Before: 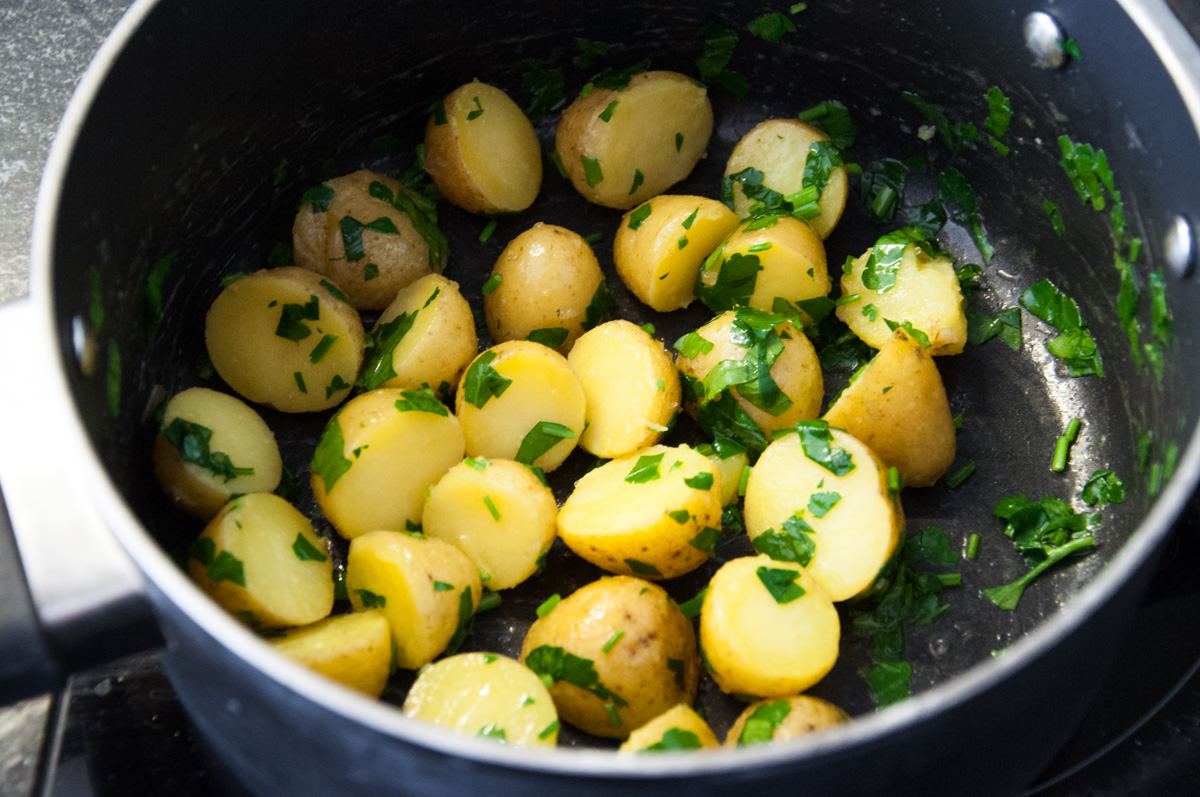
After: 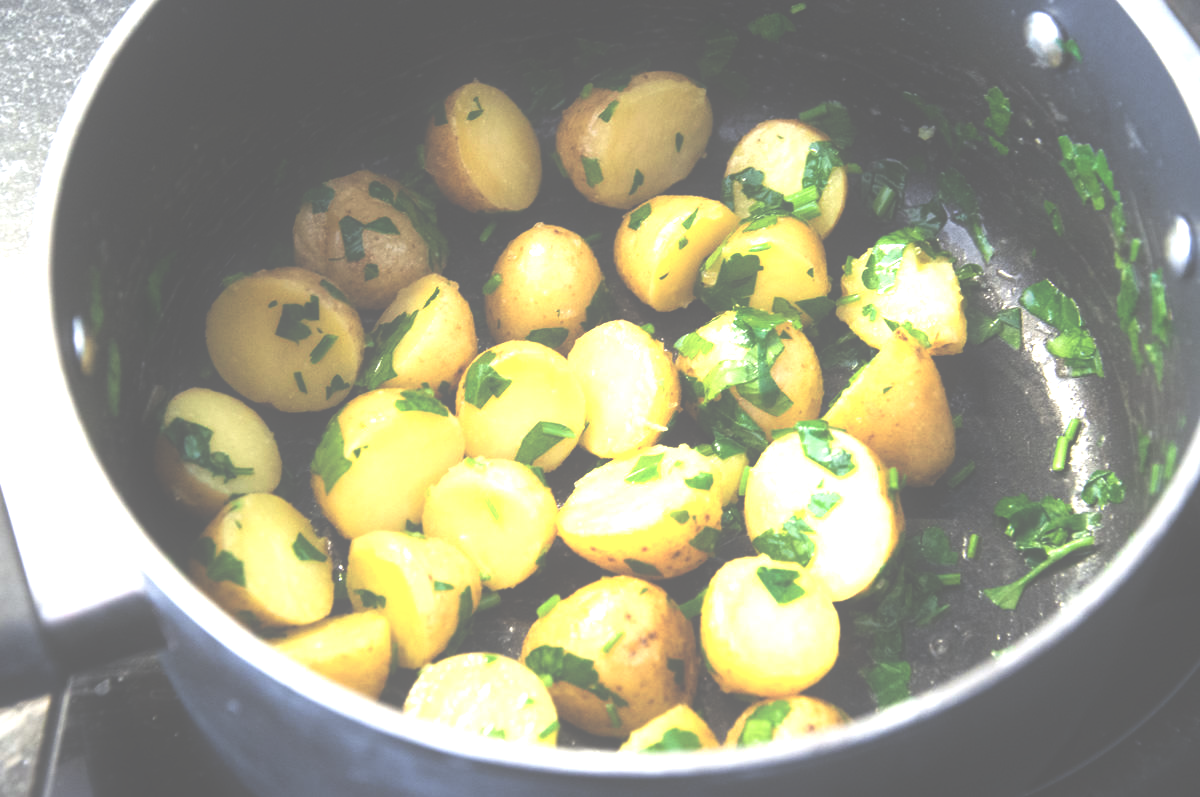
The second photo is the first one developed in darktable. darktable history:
tone equalizer: -8 EV -1.07 EV, -7 EV -0.977 EV, -6 EV -0.869 EV, -5 EV -0.571 EV, -3 EV 0.556 EV, -2 EV 0.849 EV, -1 EV 1 EV, +0 EV 1.05 EV, mask exposure compensation -0.513 EV
exposure: black level correction -0.087, compensate highlight preservation false
